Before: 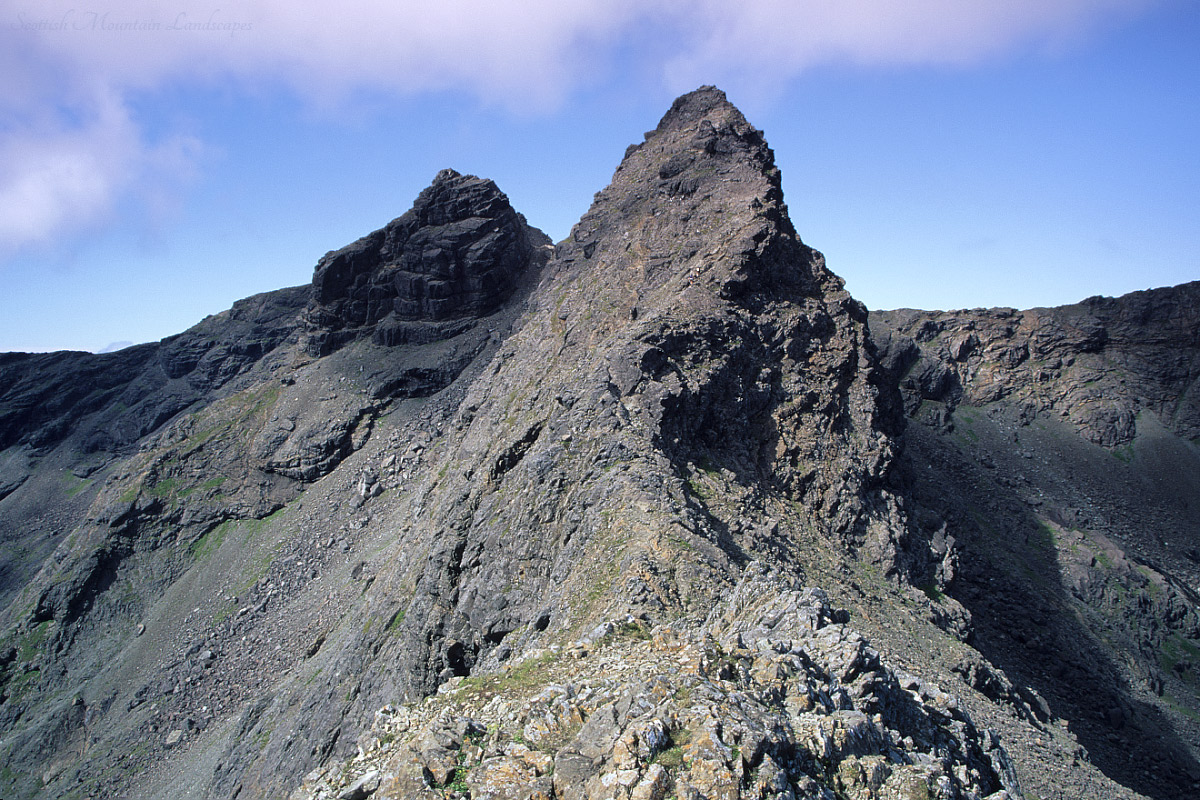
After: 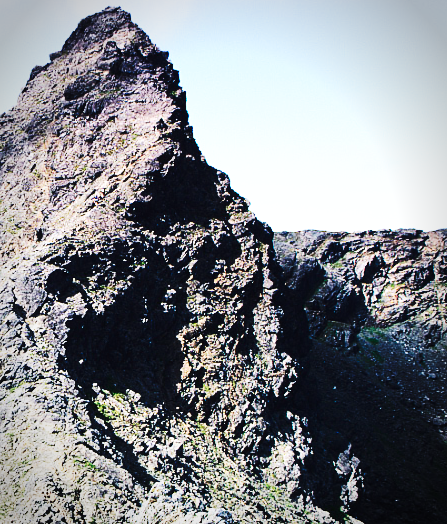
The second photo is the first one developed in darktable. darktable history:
crop and rotate: left 49.627%, top 10.086%, right 13.096%, bottom 24.318%
contrast brightness saturation: contrast 0.238, brightness -0.236, saturation 0.145
vignetting: automatic ratio true
base curve: curves: ch0 [(0, 0.015) (0.085, 0.116) (0.134, 0.298) (0.19, 0.545) (0.296, 0.764) (0.599, 0.982) (1, 1)], preserve colors none
